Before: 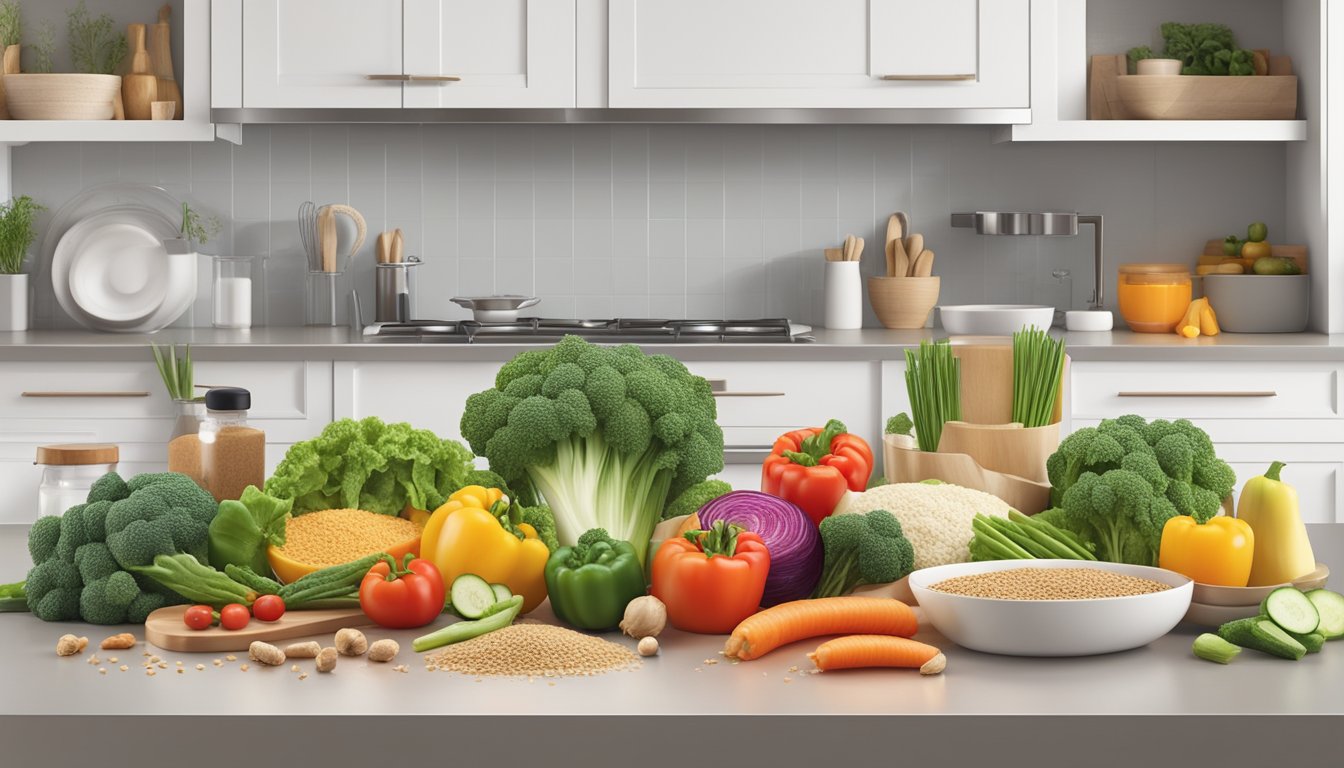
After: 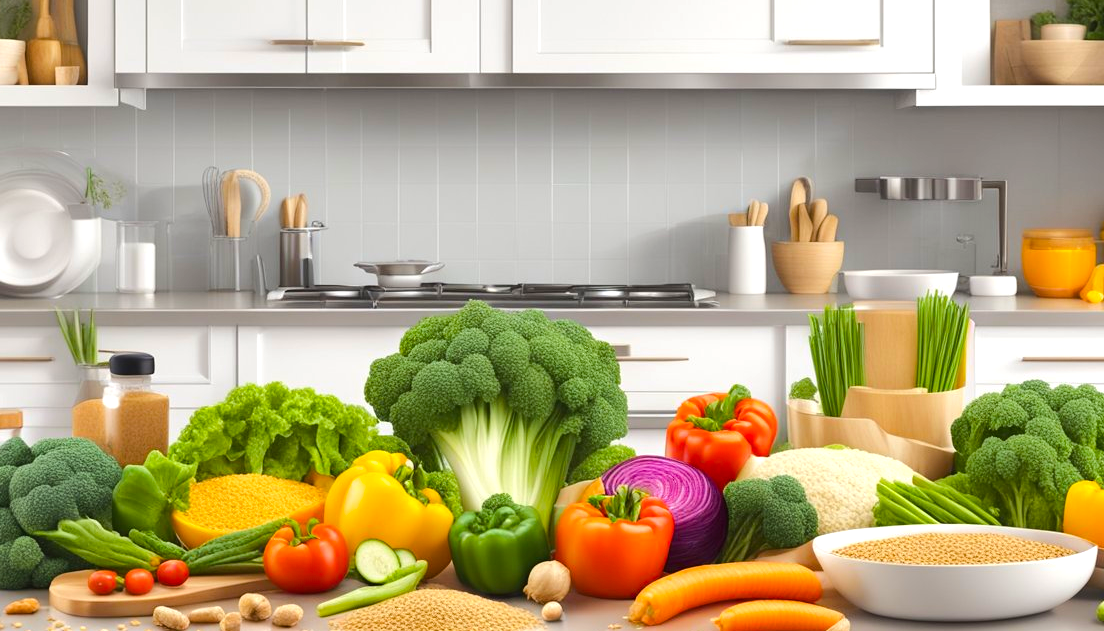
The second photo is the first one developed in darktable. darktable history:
color balance rgb: perceptual saturation grading › global saturation 25%, perceptual brilliance grading › mid-tones 10%, perceptual brilliance grading › shadows 15%, global vibrance 20%
crop and rotate: left 7.196%, top 4.574%, right 10.605%, bottom 13.178%
tone equalizer: -8 EV -0.417 EV, -7 EV -0.389 EV, -6 EV -0.333 EV, -5 EV -0.222 EV, -3 EV 0.222 EV, -2 EV 0.333 EV, -1 EV 0.389 EV, +0 EV 0.417 EV, edges refinement/feathering 500, mask exposure compensation -1.57 EV, preserve details no
